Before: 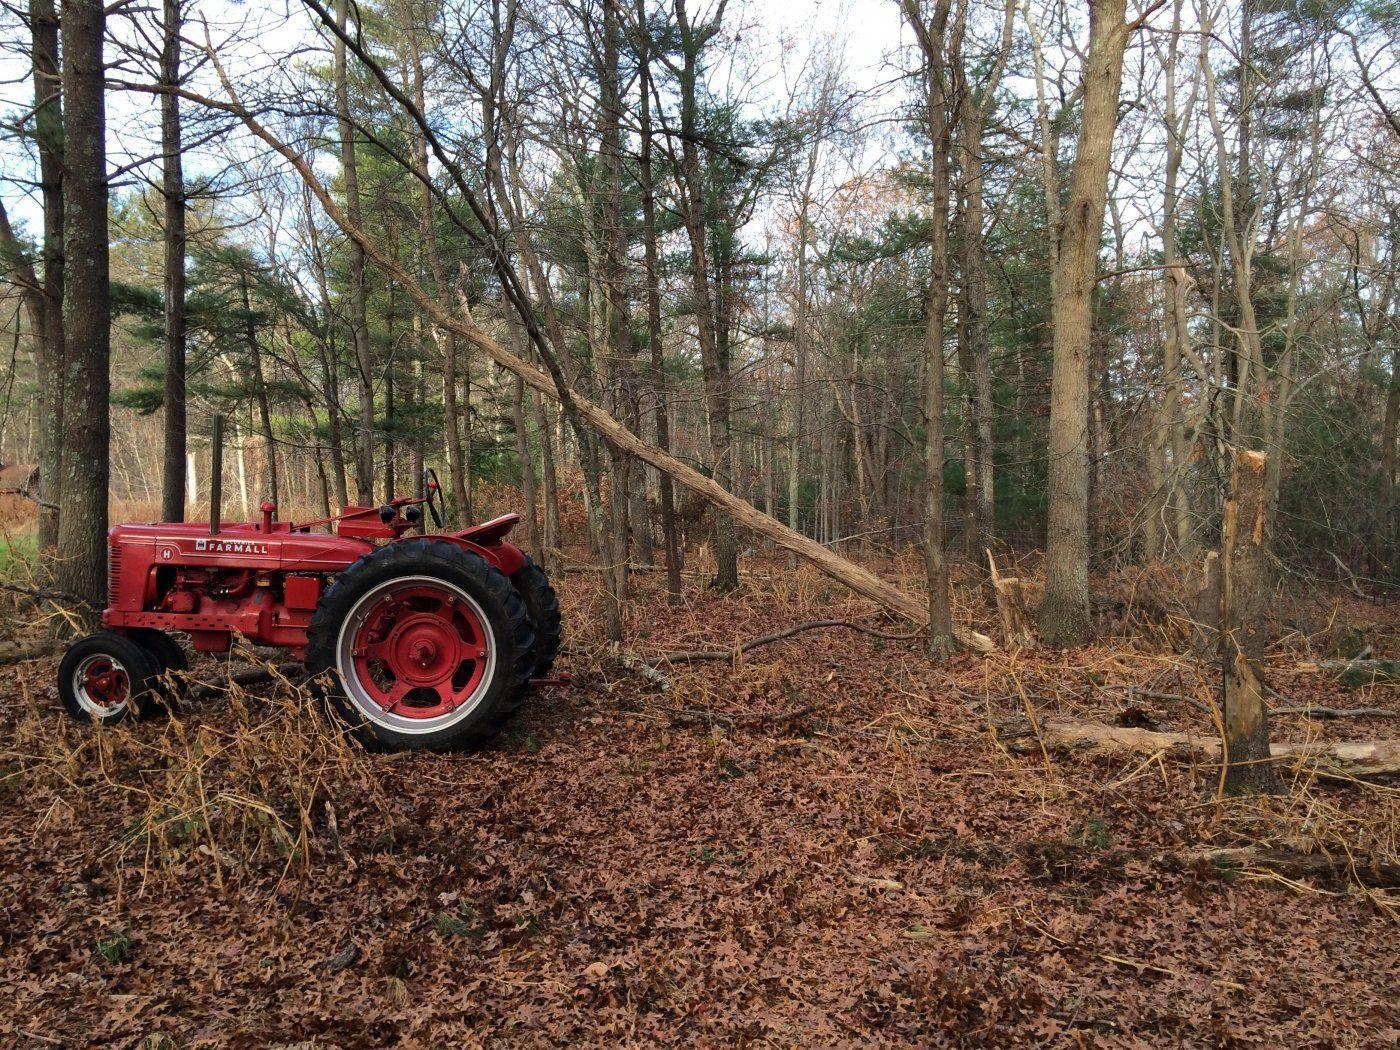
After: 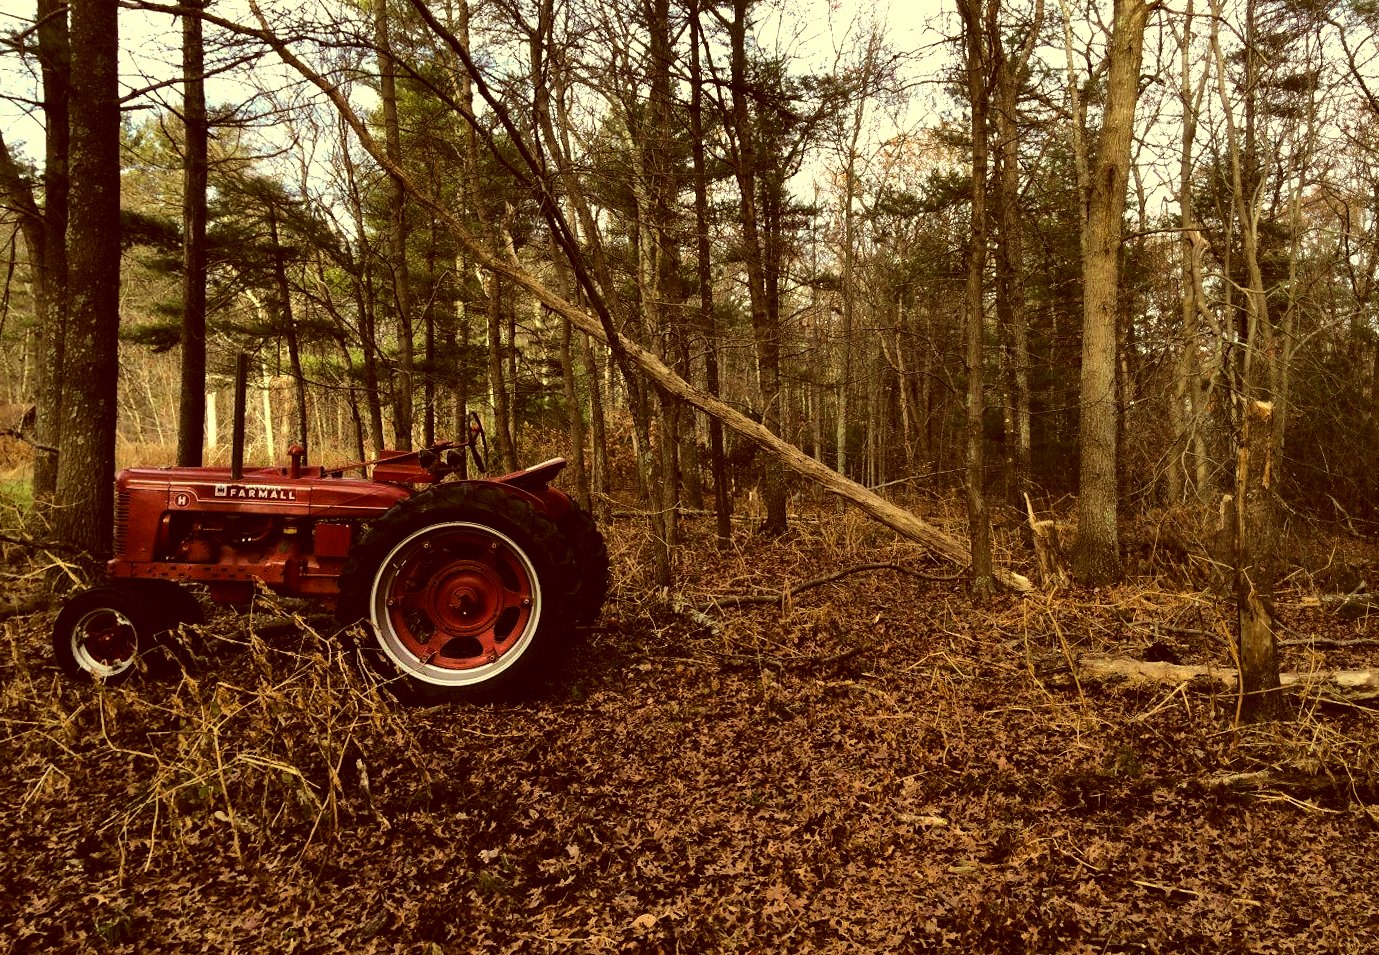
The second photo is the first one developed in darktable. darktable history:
exposure: exposure 0.376 EV, compensate highlight preservation false
white balance: red 0.978, blue 0.999
rotate and perspective: rotation -0.013°, lens shift (vertical) -0.027, lens shift (horizontal) 0.178, crop left 0.016, crop right 0.989, crop top 0.082, crop bottom 0.918
color correction: highlights a* 1.12, highlights b* 24.26, shadows a* 15.58, shadows b* 24.26
tone curve: curves: ch0 [(0, 0) (0.251, 0.254) (0.689, 0.733) (1, 1)]
levels: levels [0, 0.618, 1]
shadows and highlights: shadows 40, highlights -54, highlights color adjustment 46%, low approximation 0.01, soften with gaussian
